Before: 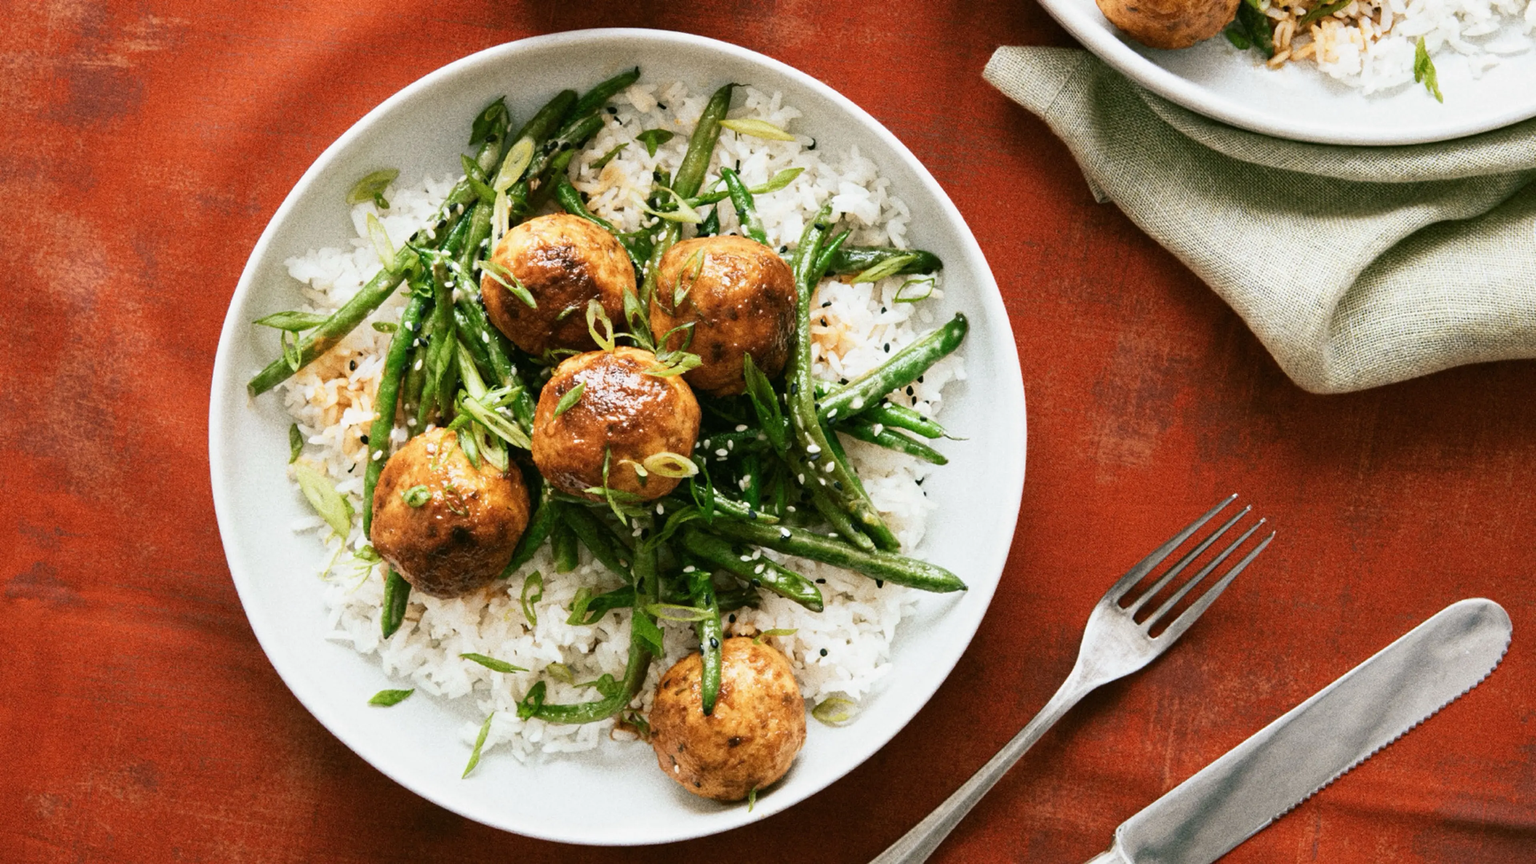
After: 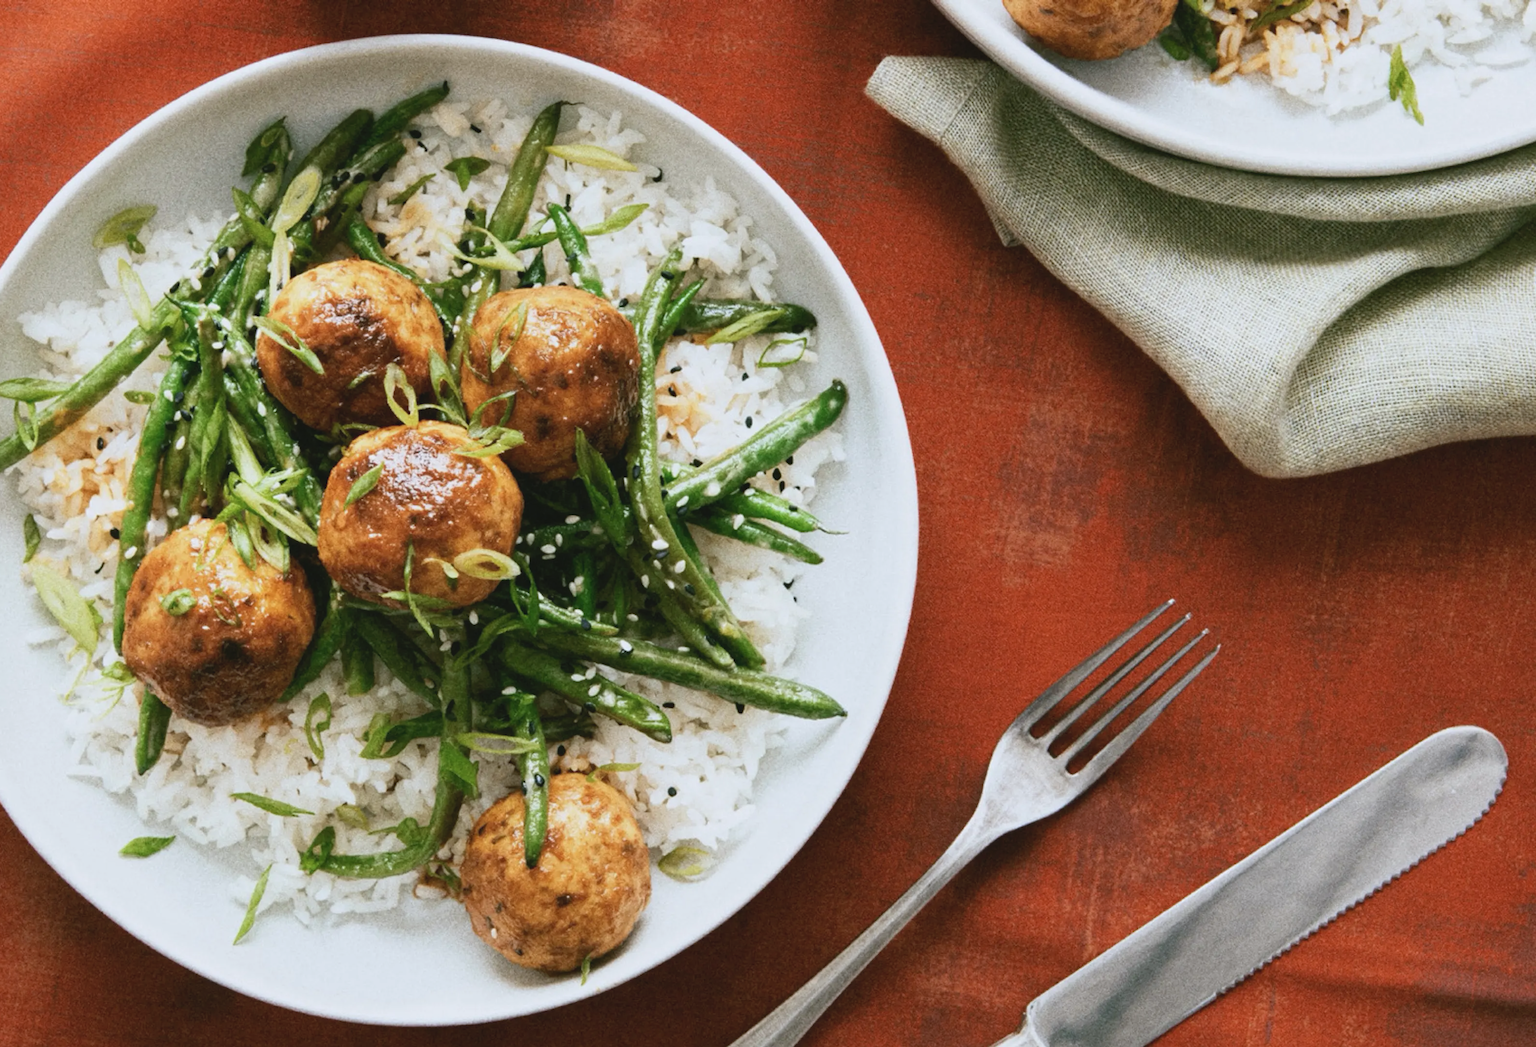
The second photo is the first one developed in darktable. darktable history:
contrast brightness saturation: contrast -0.1, saturation -0.1
crop: left 17.582%, bottom 0.031%
white balance: red 0.976, blue 1.04
